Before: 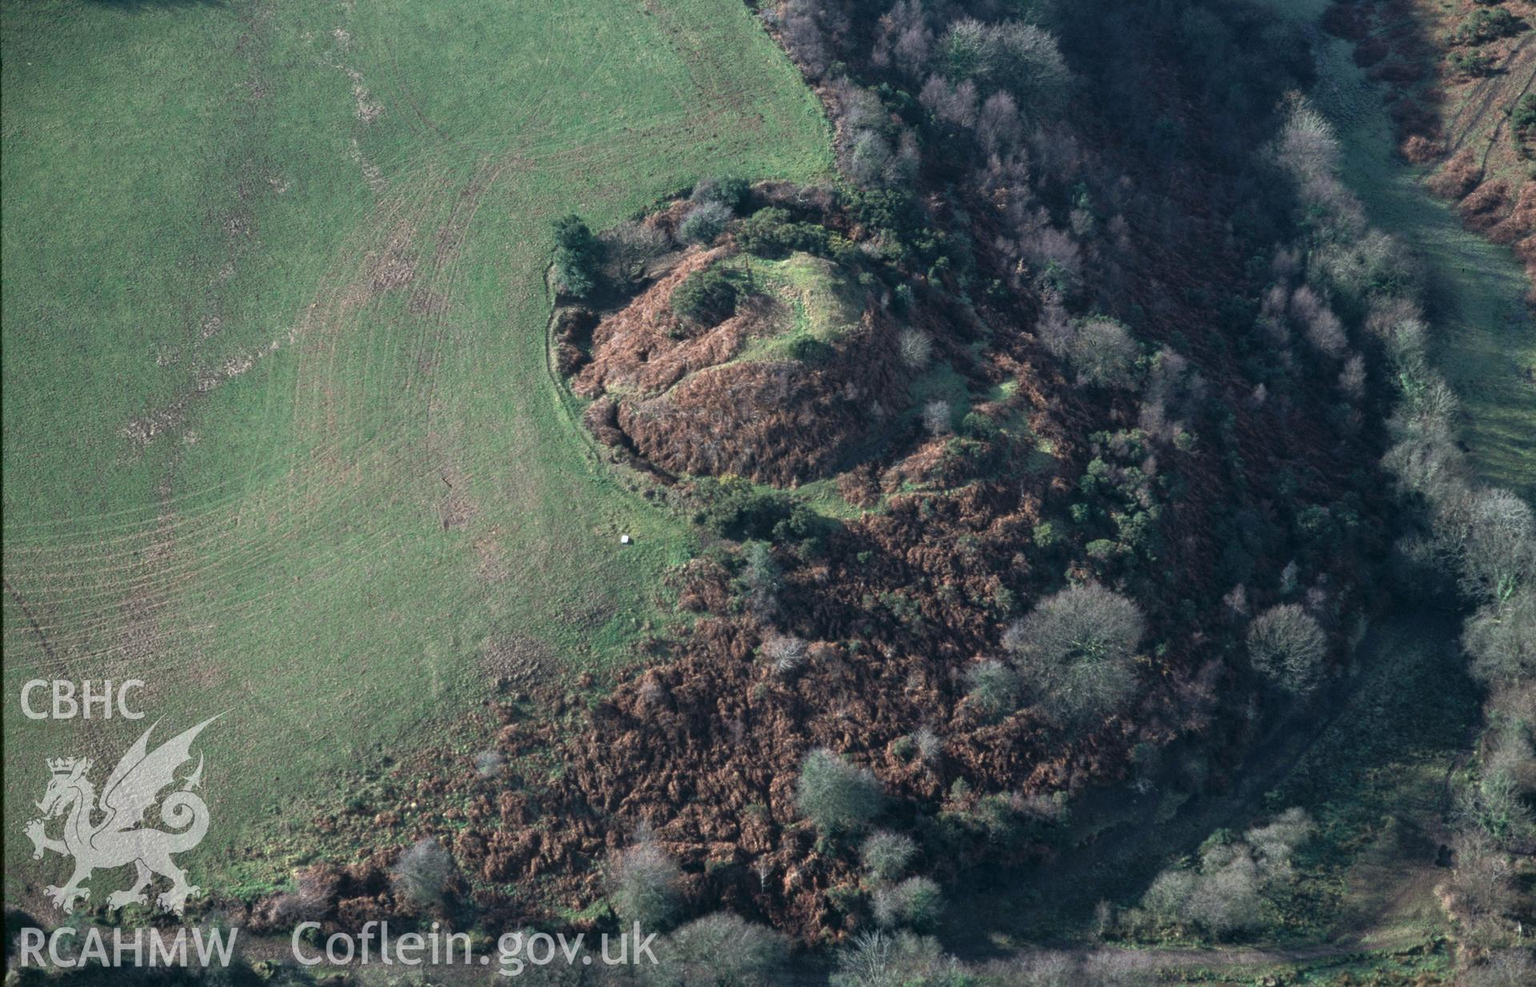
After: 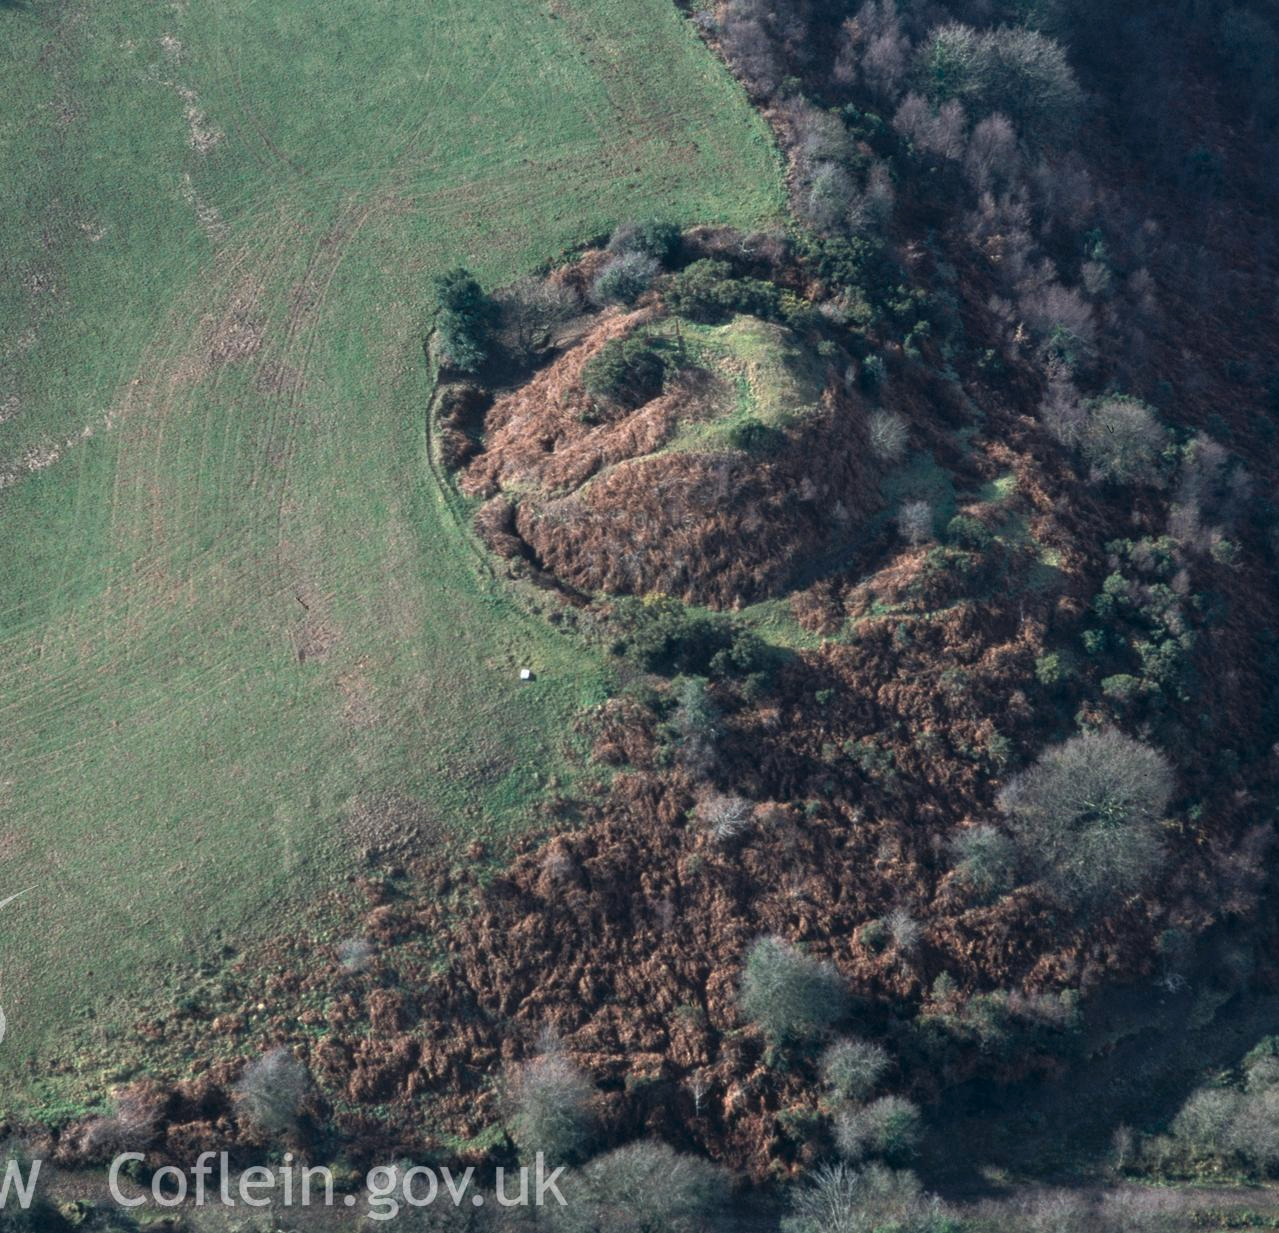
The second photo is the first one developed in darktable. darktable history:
crop and rotate: left 13.34%, right 20.014%
